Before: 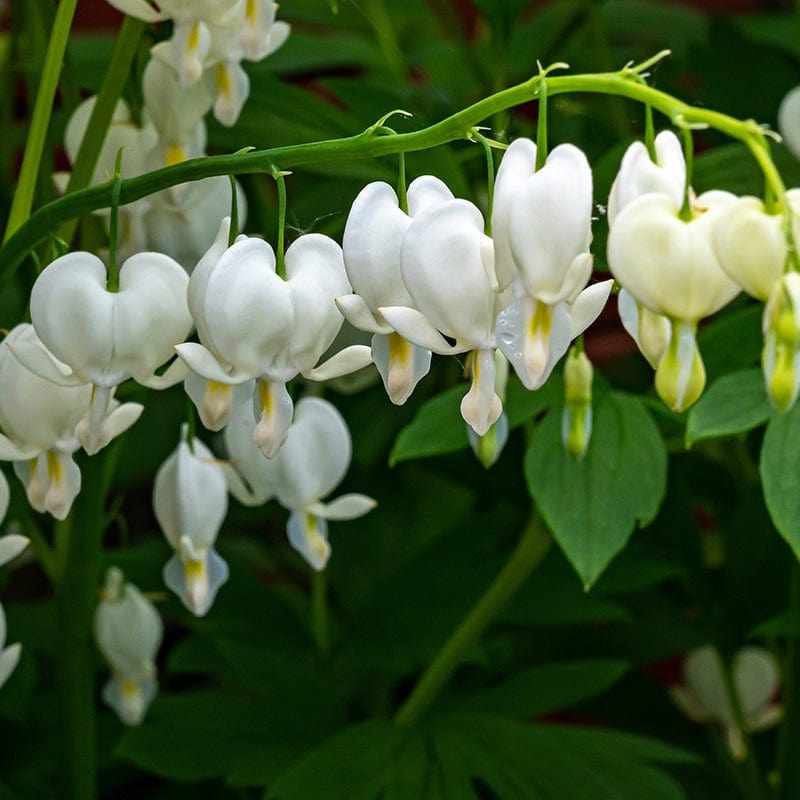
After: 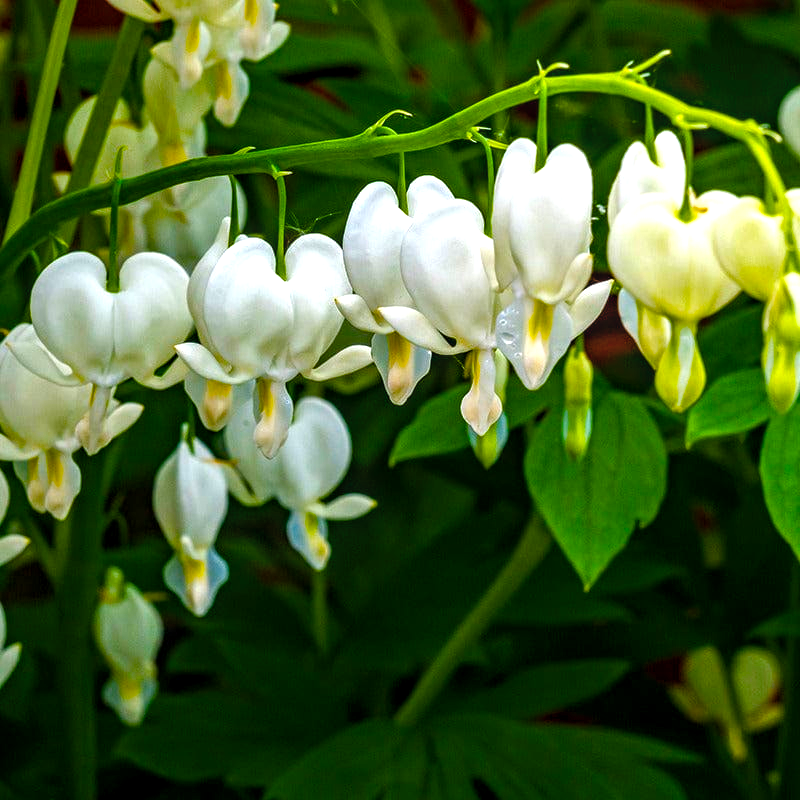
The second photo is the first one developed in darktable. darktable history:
color balance rgb: linear chroma grading › shadows 10%, linear chroma grading › highlights 10%, linear chroma grading › global chroma 15%, linear chroma grading › mid-tones 15%, perceptual saturation grading › global saturation 40%, perceptual saturation grading › highlights -25%, perceptual saturation grading › mid-tones 35%, perceptual saturation grading › shadows 35%, perceptual brilliance grading › global brilliance 11.29%, global vibrance 11.29%
local contrast: detail 130%
